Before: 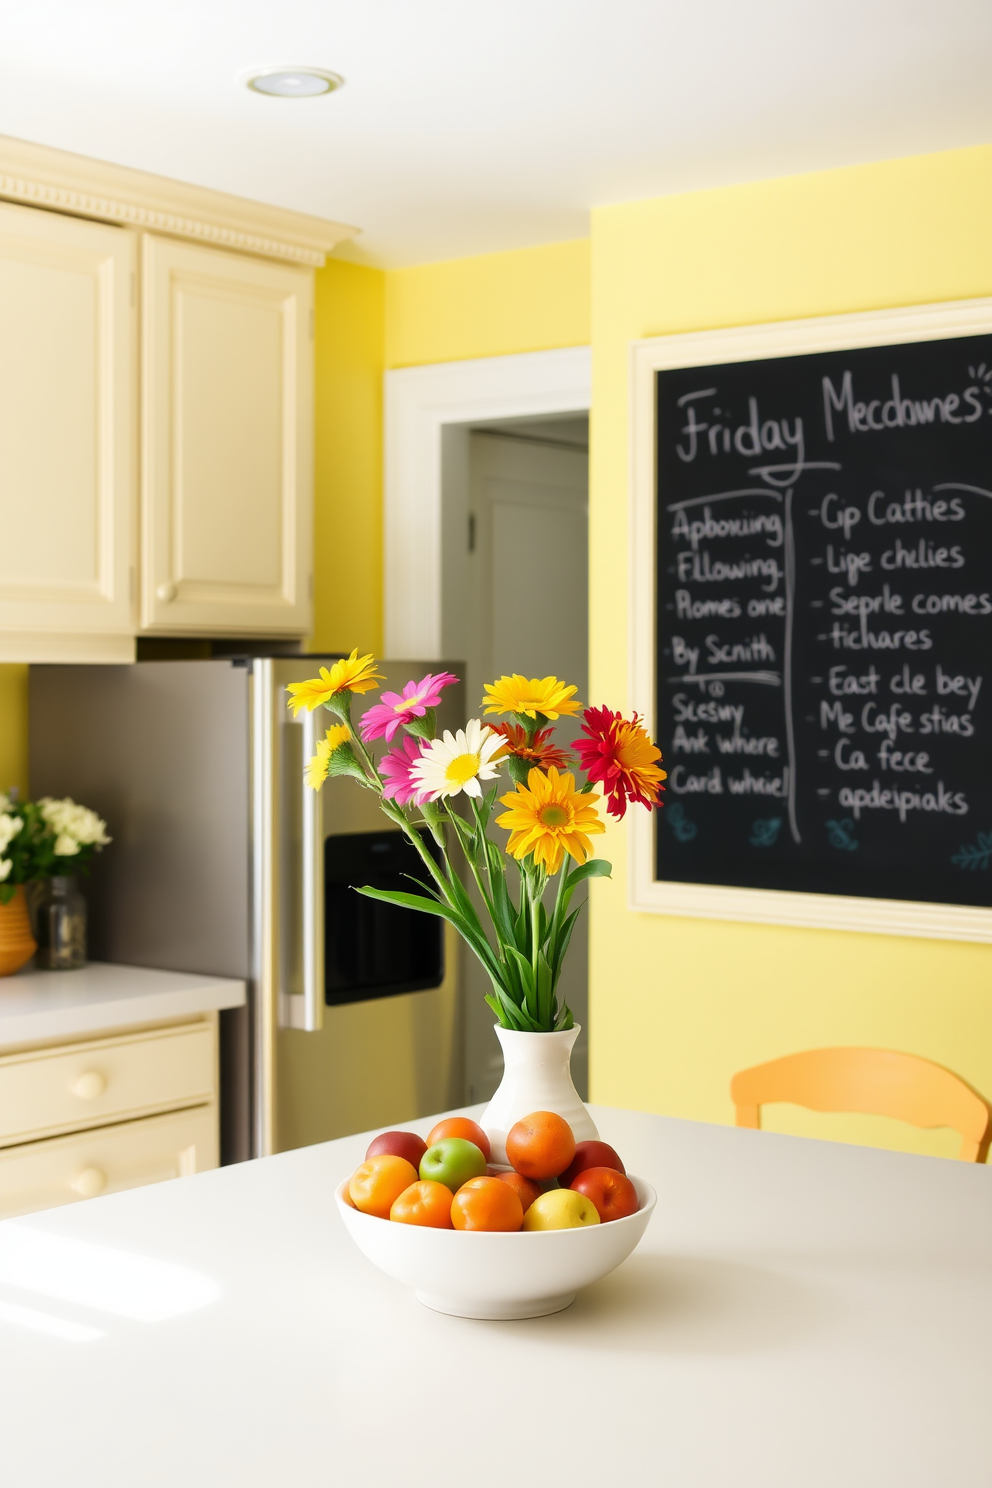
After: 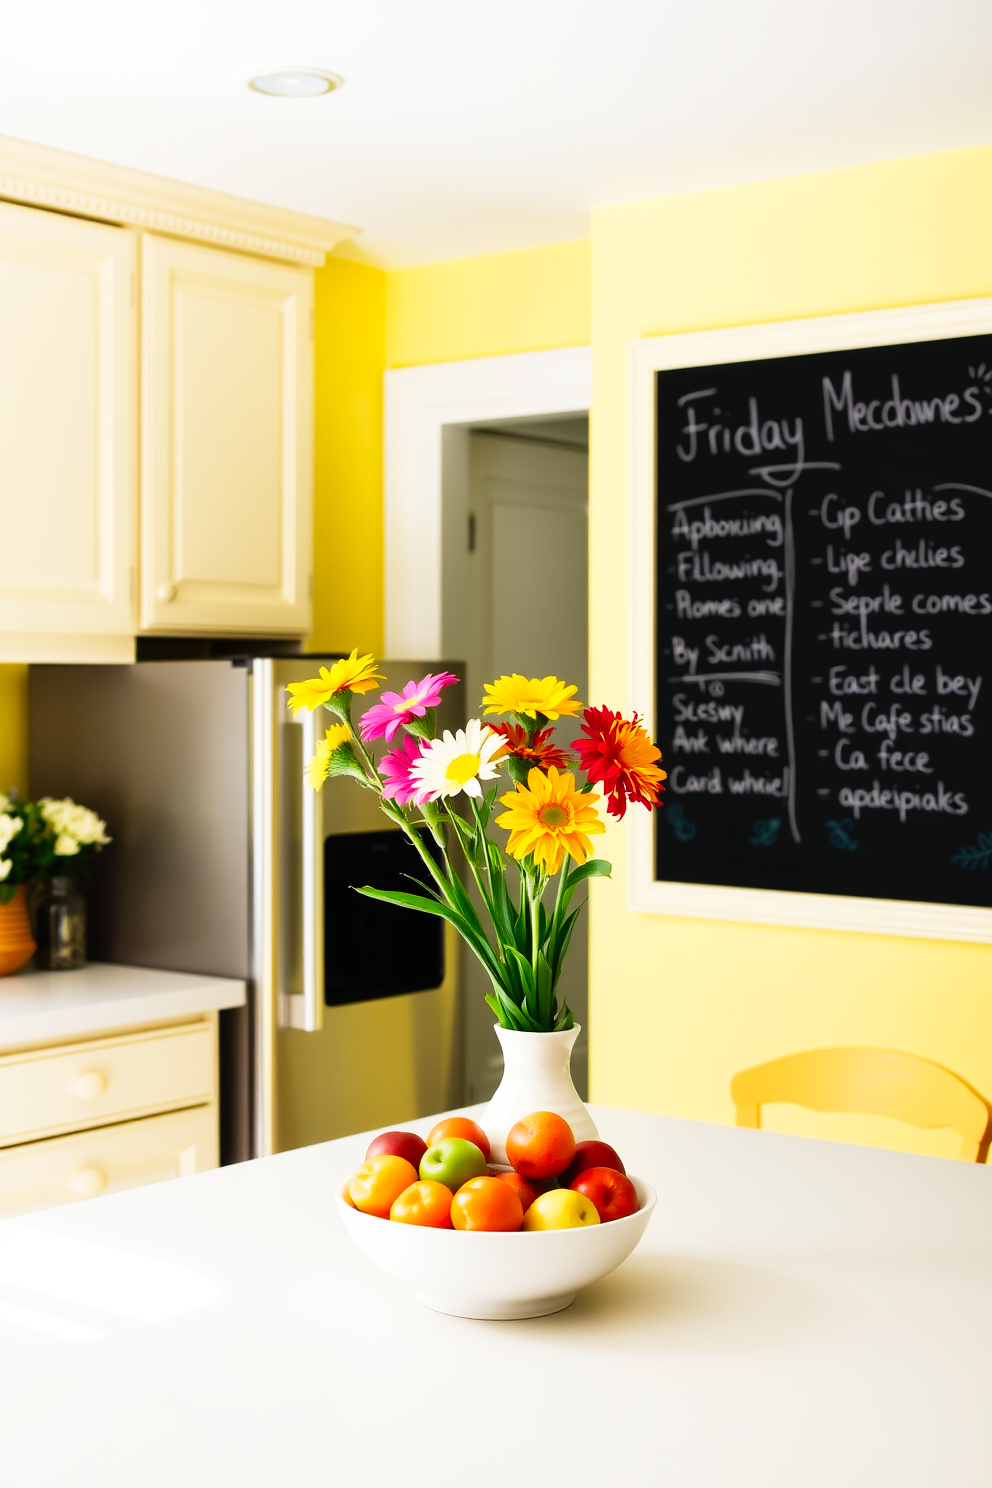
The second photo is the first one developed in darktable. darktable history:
tone curve: curves: ch0 [(0, 0) (0.003, 0.008) (0.011, 0.008) (0.025, 0.011) (0.044, 0.017) (0.069, 0.026) (0.1, 0.039) (0.136, 0.054) (0.177, 0.093) (0.224, 0.15) (0.277, 0.21) (0.335, 0.285) (0.399, 0.366) (0.468, 0.462) (0.543, 0.564) (0.623, 0.679) (0.709, 0.79) (0.801, 0.883) (0.898, 0.95) (1, 1)], preserve colors none
